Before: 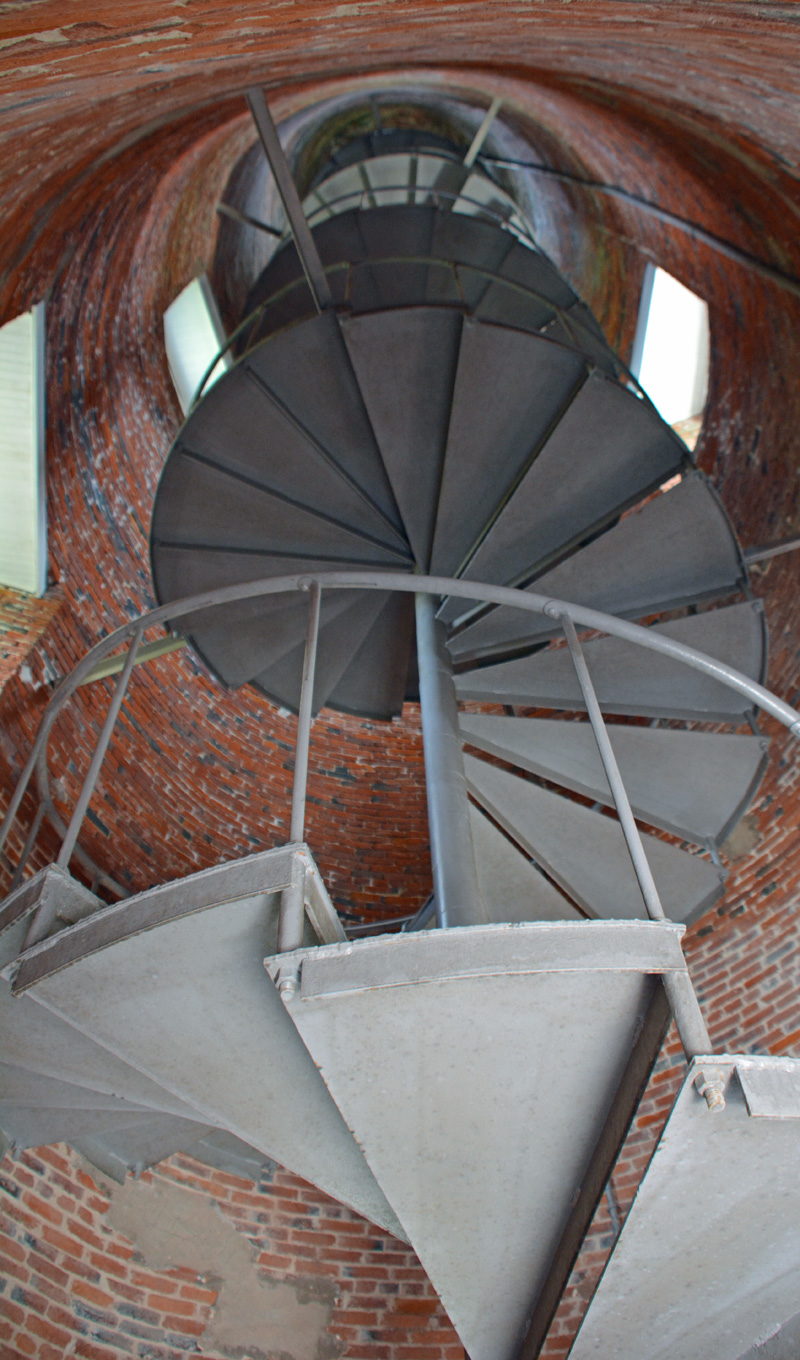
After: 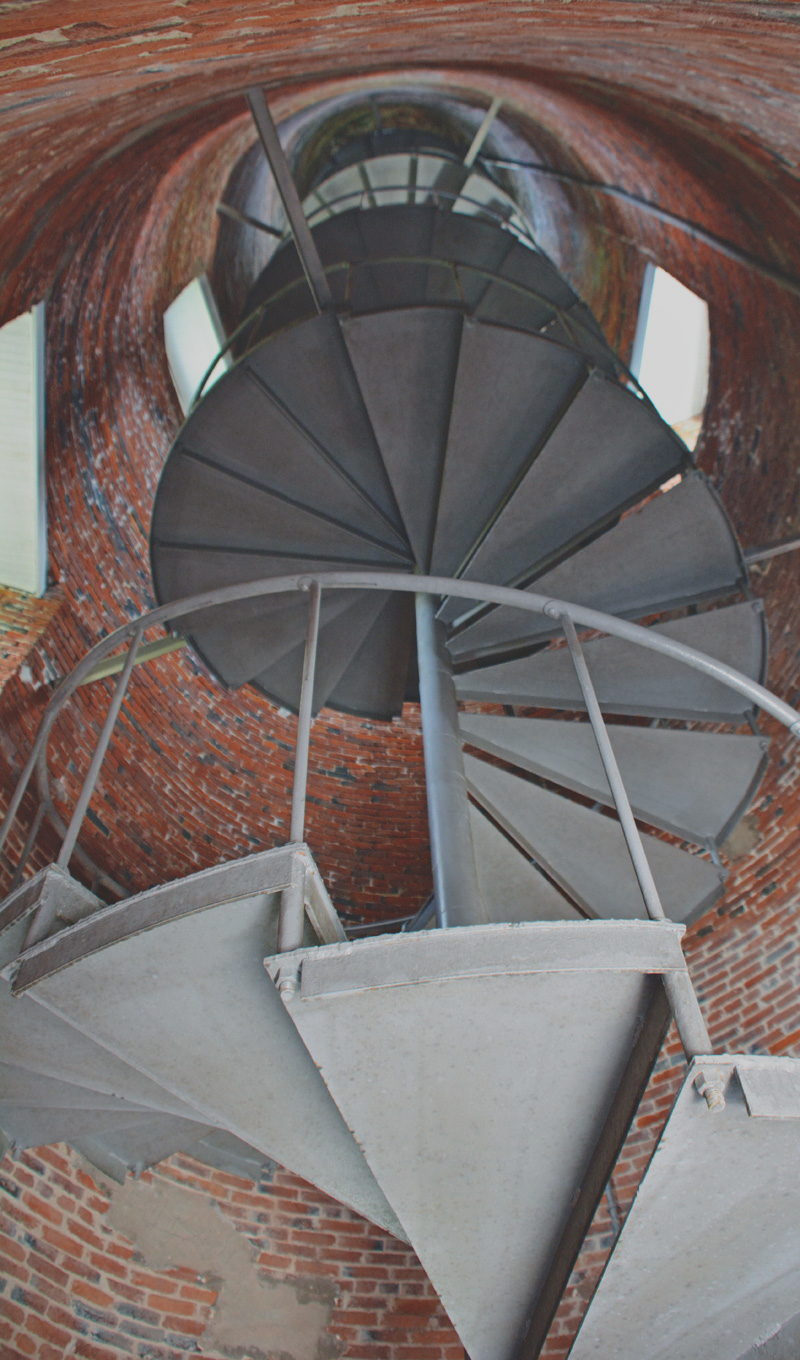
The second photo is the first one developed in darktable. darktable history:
shadows and highlights: soften with gaussian
tone curve: curves: ch0 [(0, 0.148) (0.191, 0.225) (0.712, 0.695) (0.864, 0.797) (1, 0.839)], preserve colors none
